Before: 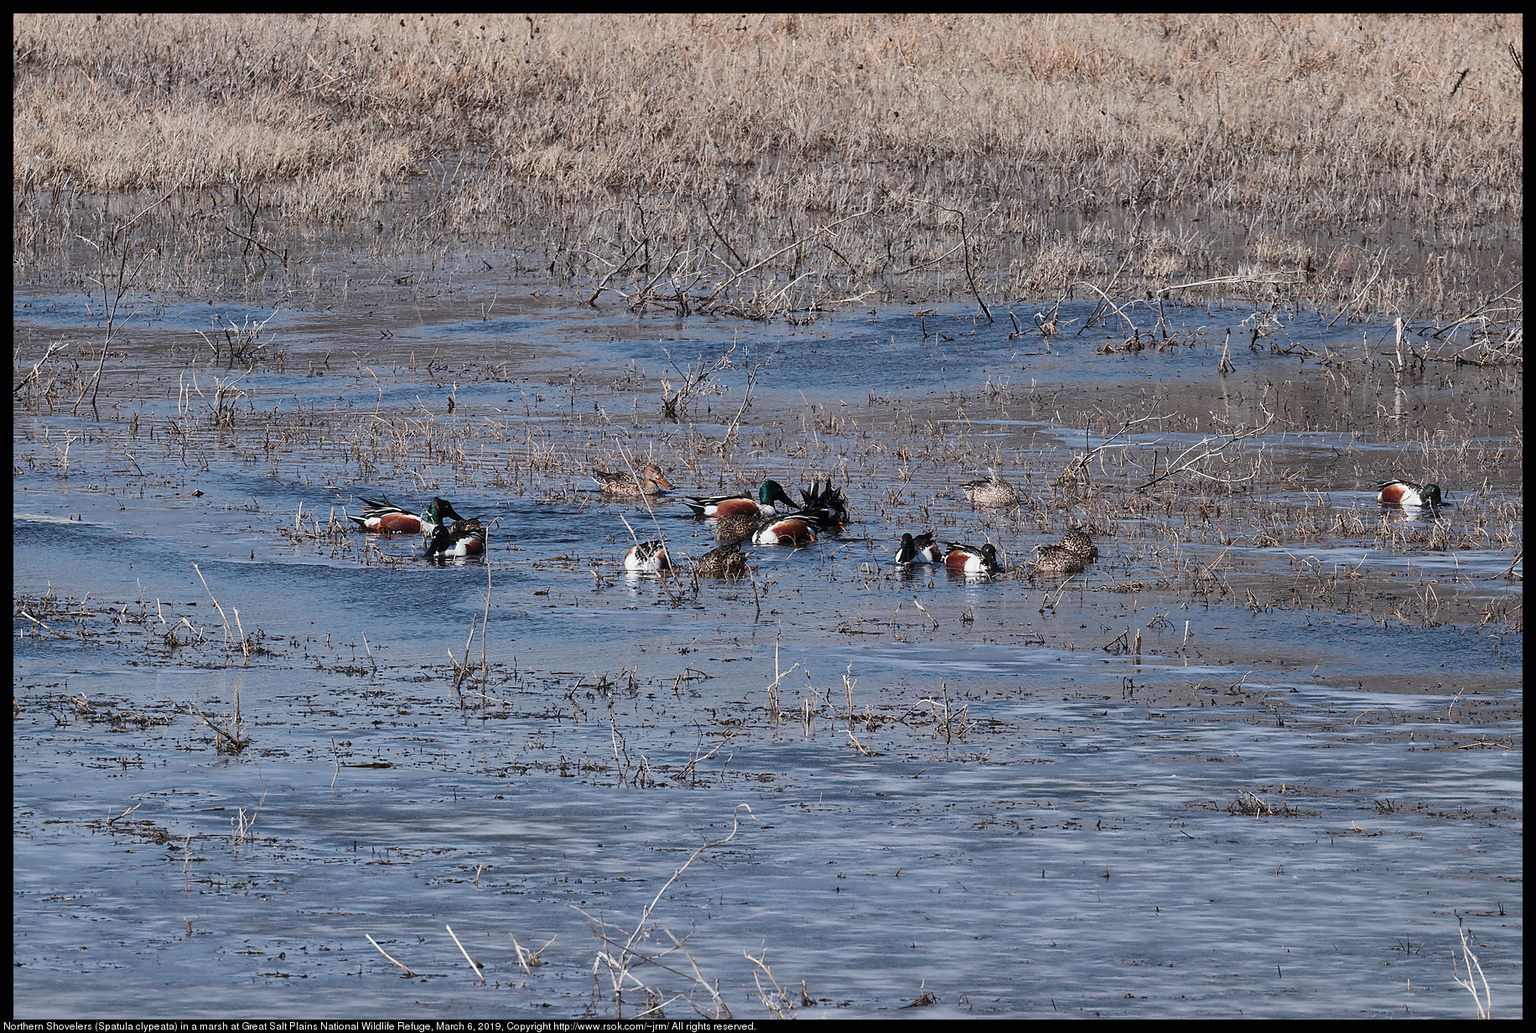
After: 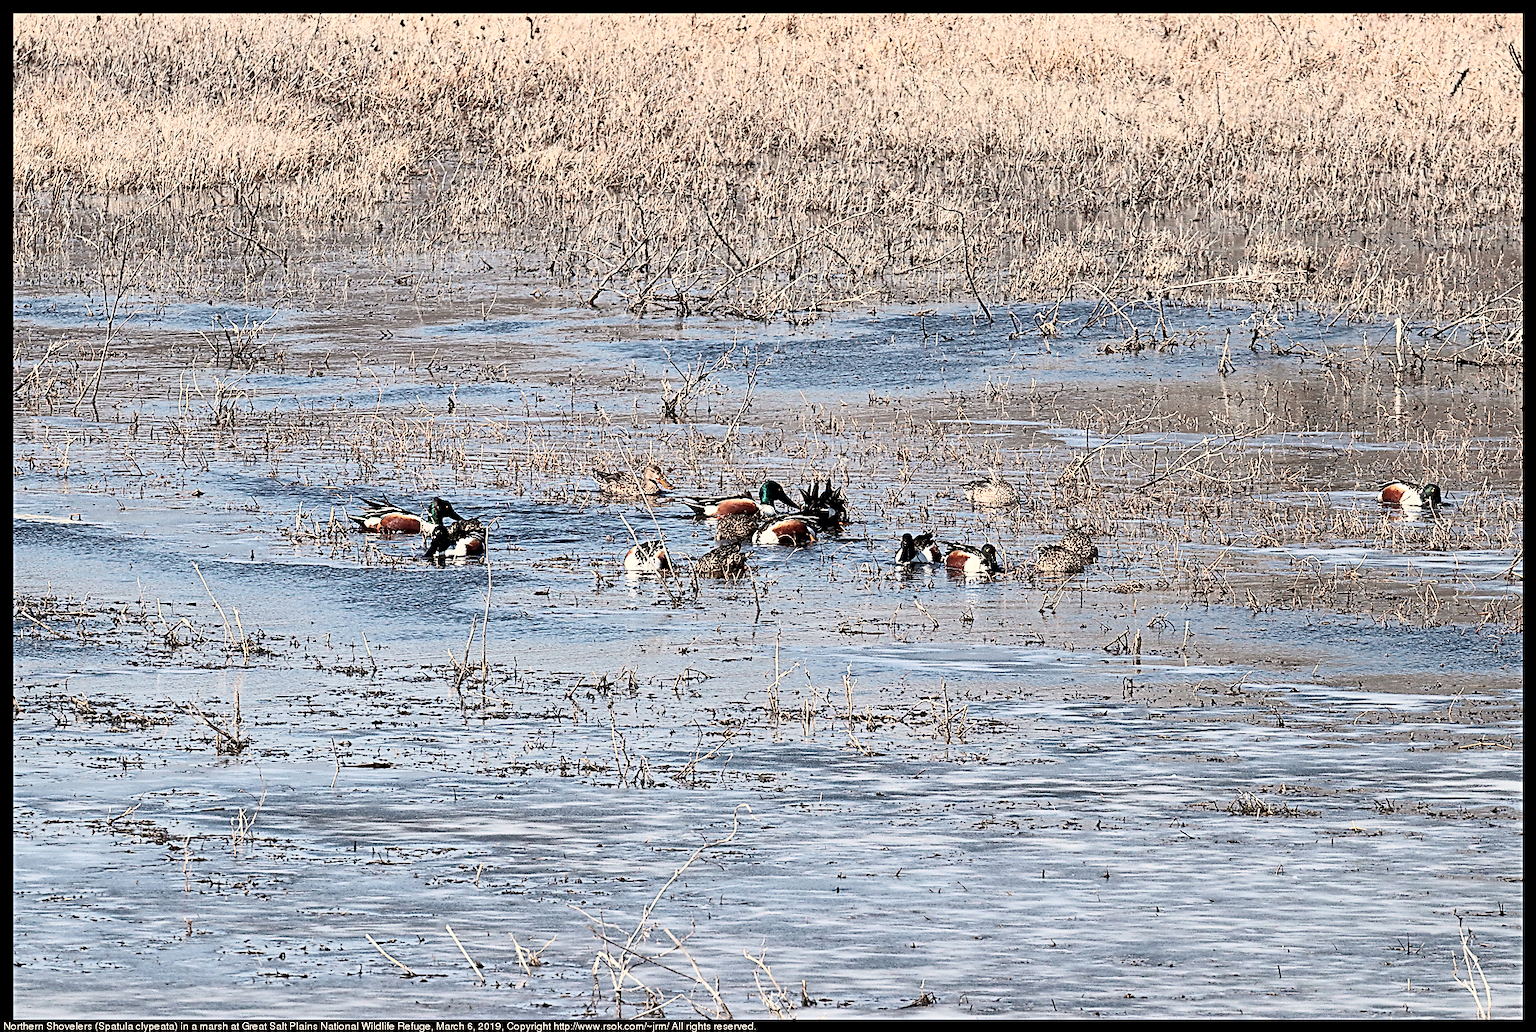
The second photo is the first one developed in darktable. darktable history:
sharpen: radius 2.676, amount 0.669
contrast brightness saturation: contrast 0.39, brightness 0.53
exposure: black level correction 0.007, compensate highlight preservation false
white balance: red 1.045, blue 0.932
